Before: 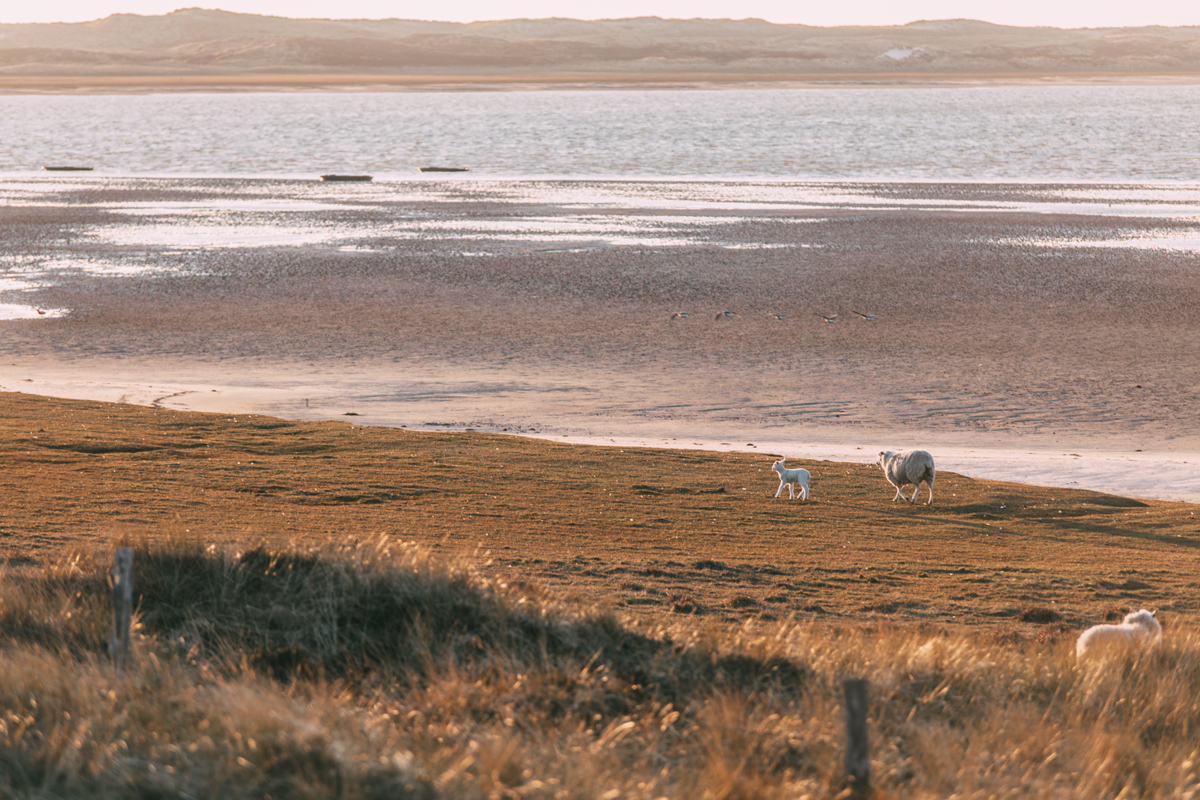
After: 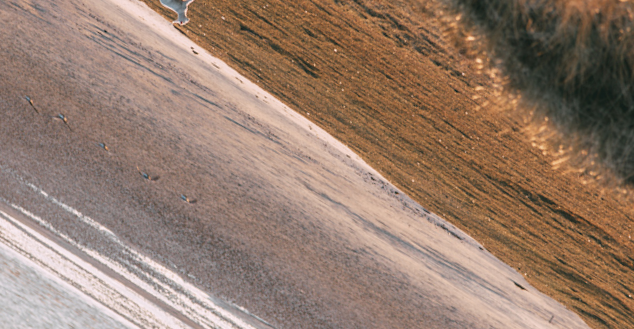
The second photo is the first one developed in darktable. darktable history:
crop and rotate: angle 148.6°, left 9.148%, top 15.6%, right 4.417%, bottom 16.999%
